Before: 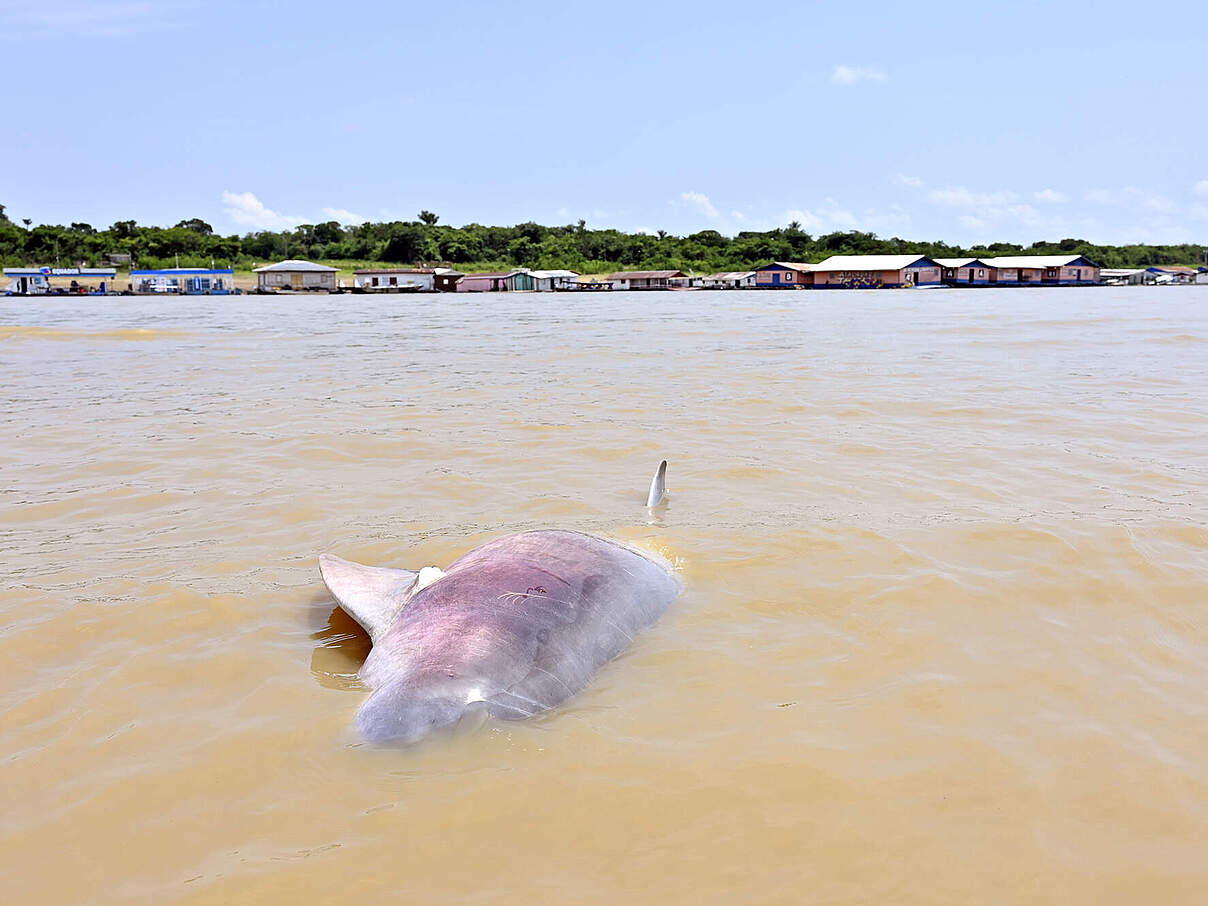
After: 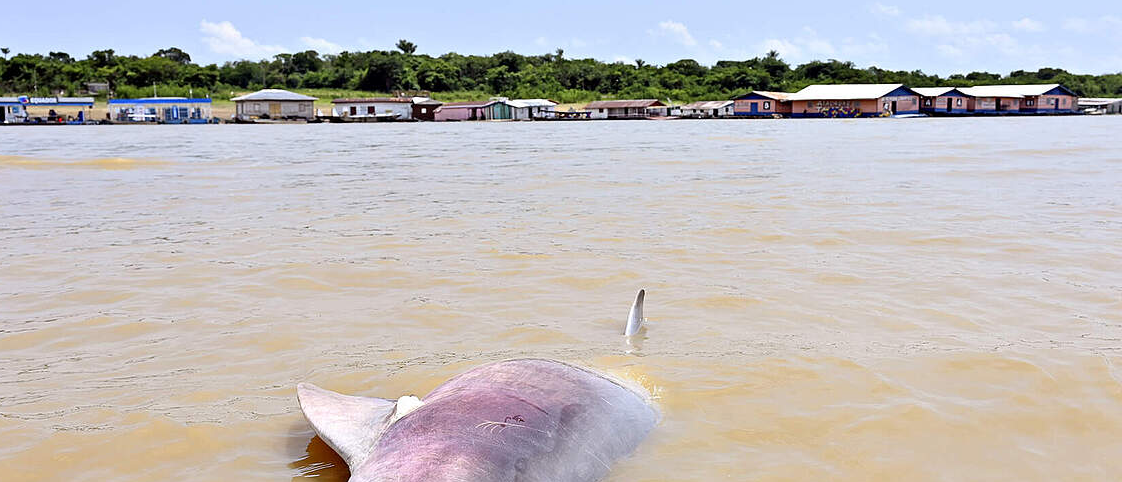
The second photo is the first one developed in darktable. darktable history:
crop: left 1.828%, top 18.923%, right 5.216%, bottom 27.869%
